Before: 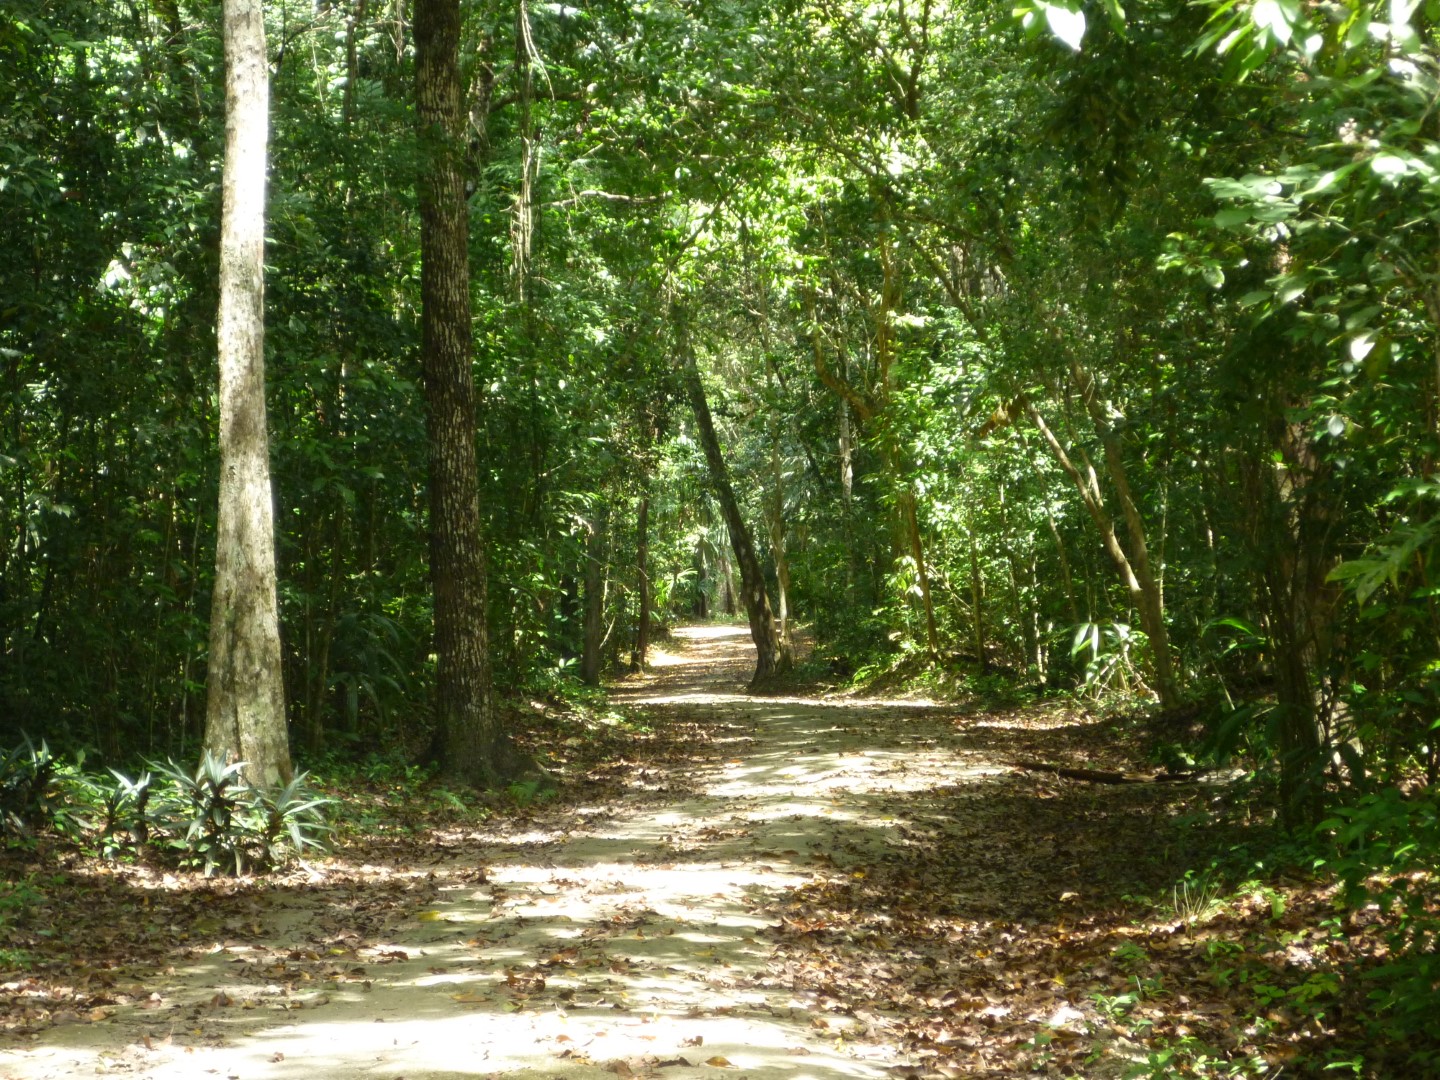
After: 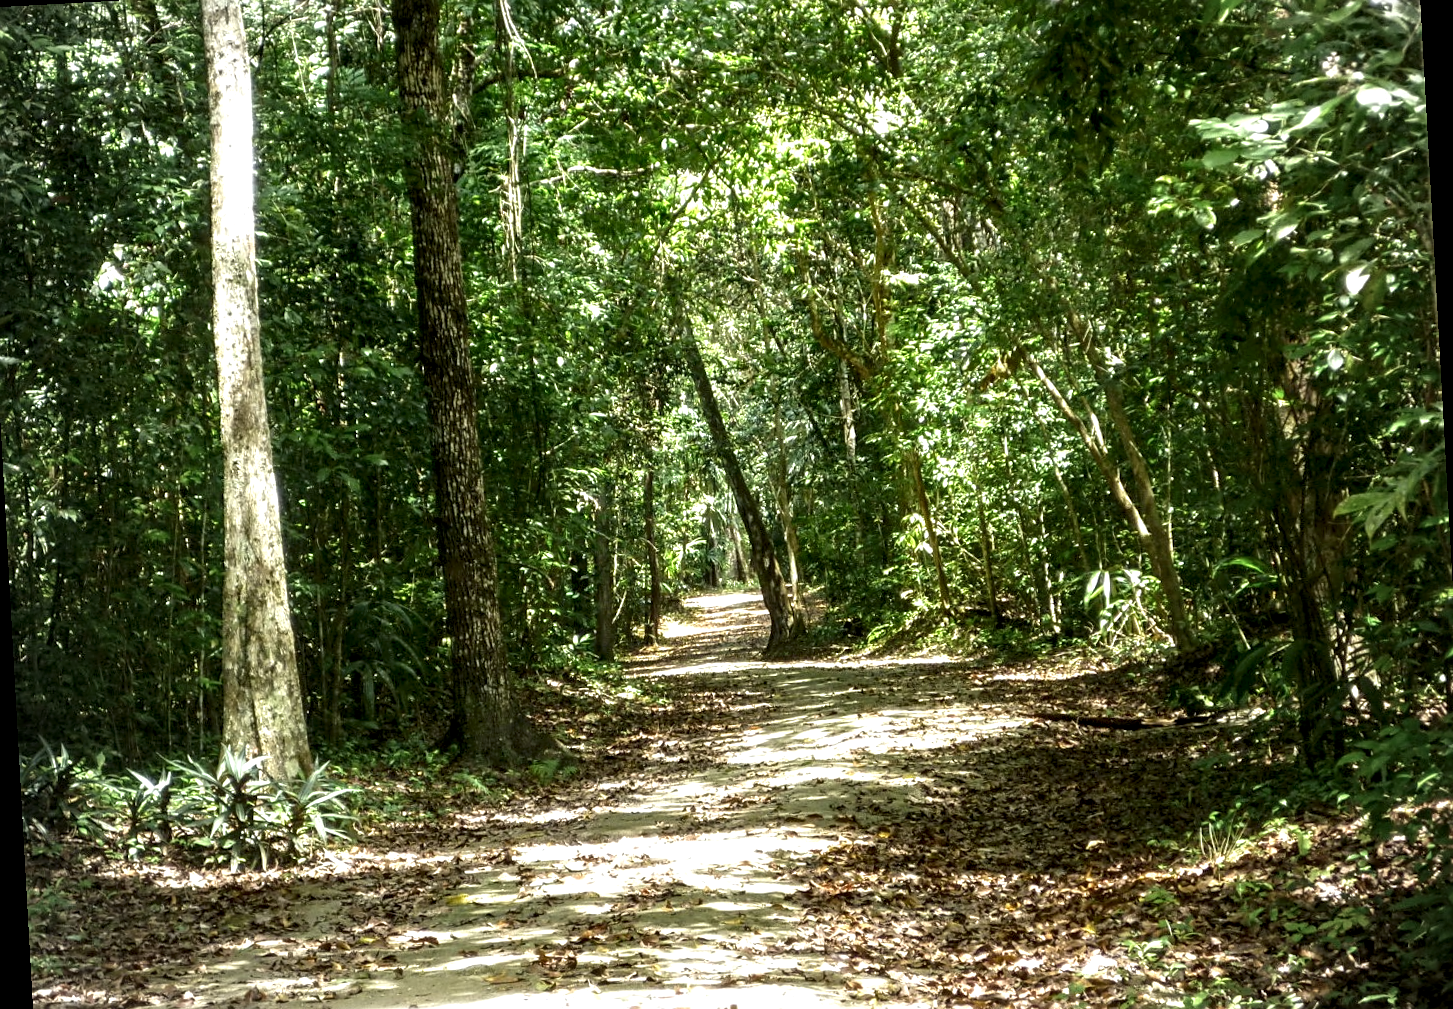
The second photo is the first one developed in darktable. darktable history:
rotate and perspective: rotation -3.18°, automatic cropping off
vignetting: fall-off radius 60.92%
sharpen: on, module defaults
local contrast: highlights 65%, shadows 54%, detail 169%, midtone range 0.514
crop: left 1.507%, top 6.147%, right 1.379%, bottom 6.637%
